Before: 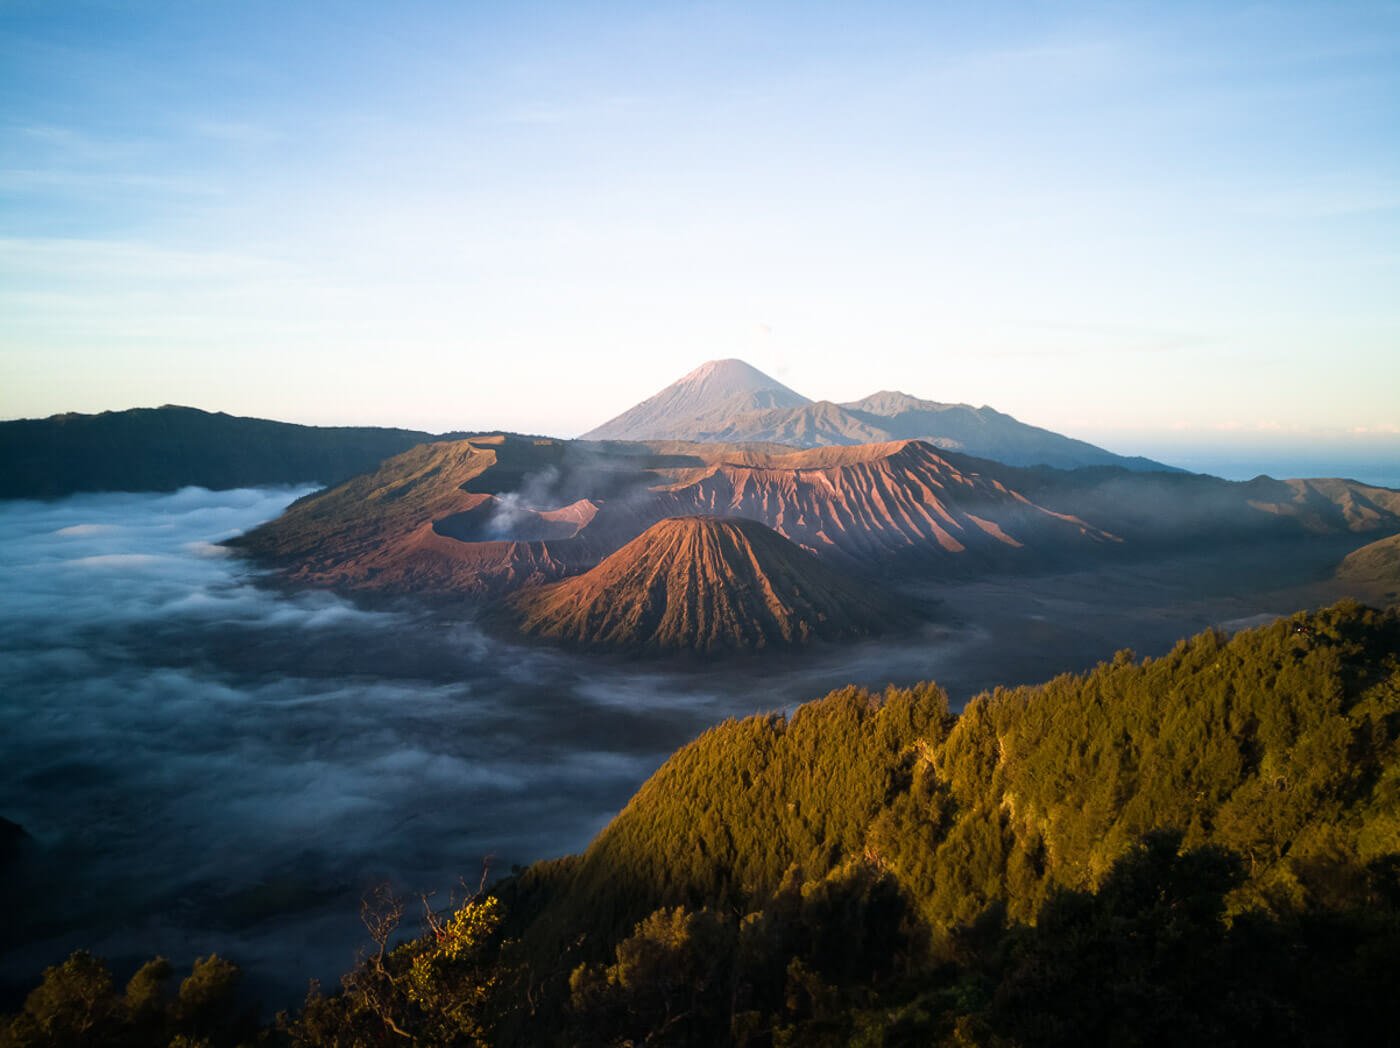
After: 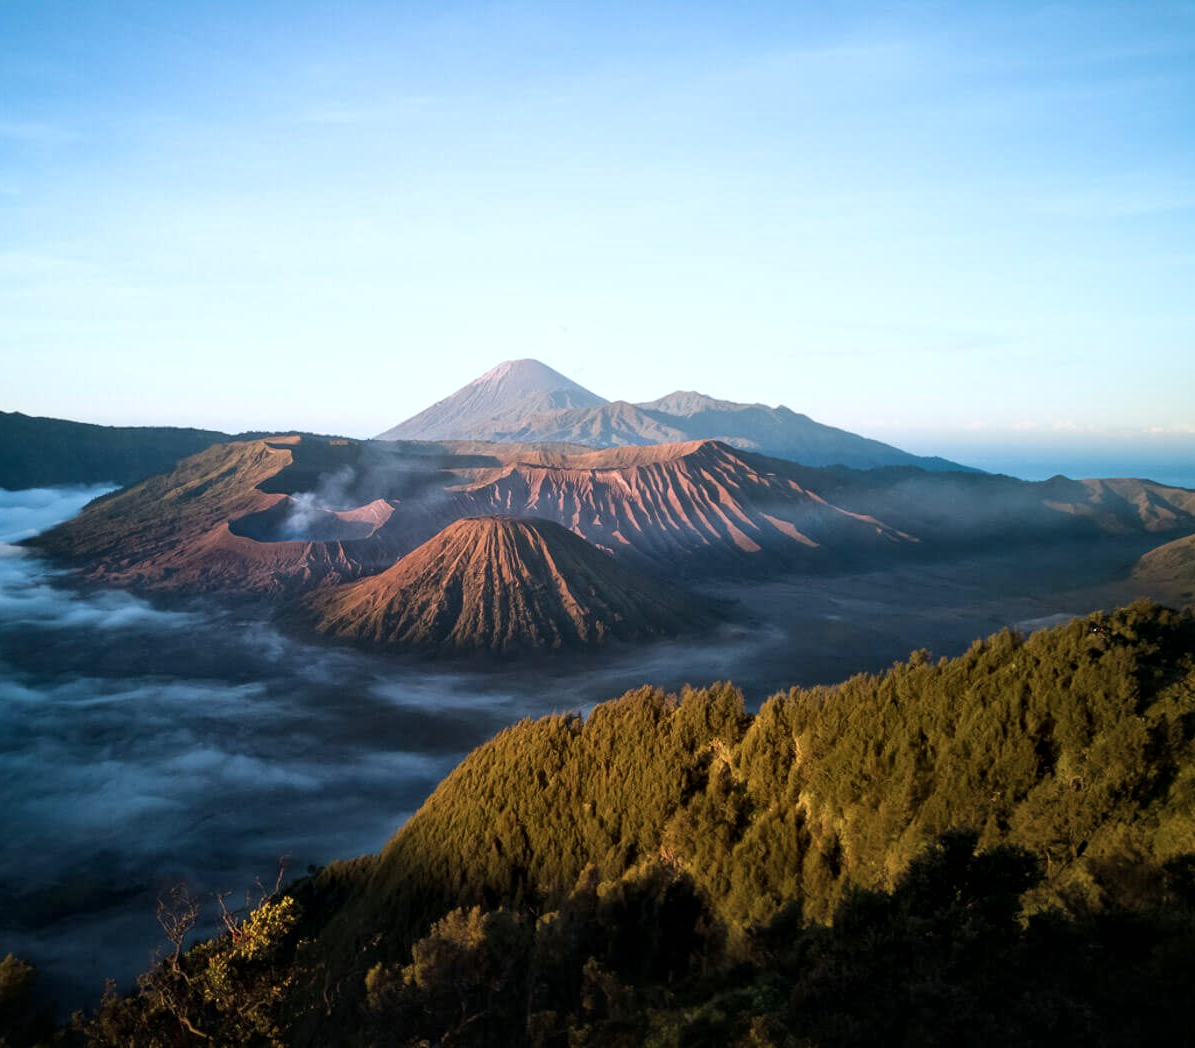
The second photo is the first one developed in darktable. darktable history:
crop and rotate: left 14.584%
local contrast: mode bilateral grid, contrast 20, coarseness 50, detail 132%, midtone range 0.2
color correction: highlights a* -4.18, highlights b* -10.81
exposure: compensate highlight preservation false
